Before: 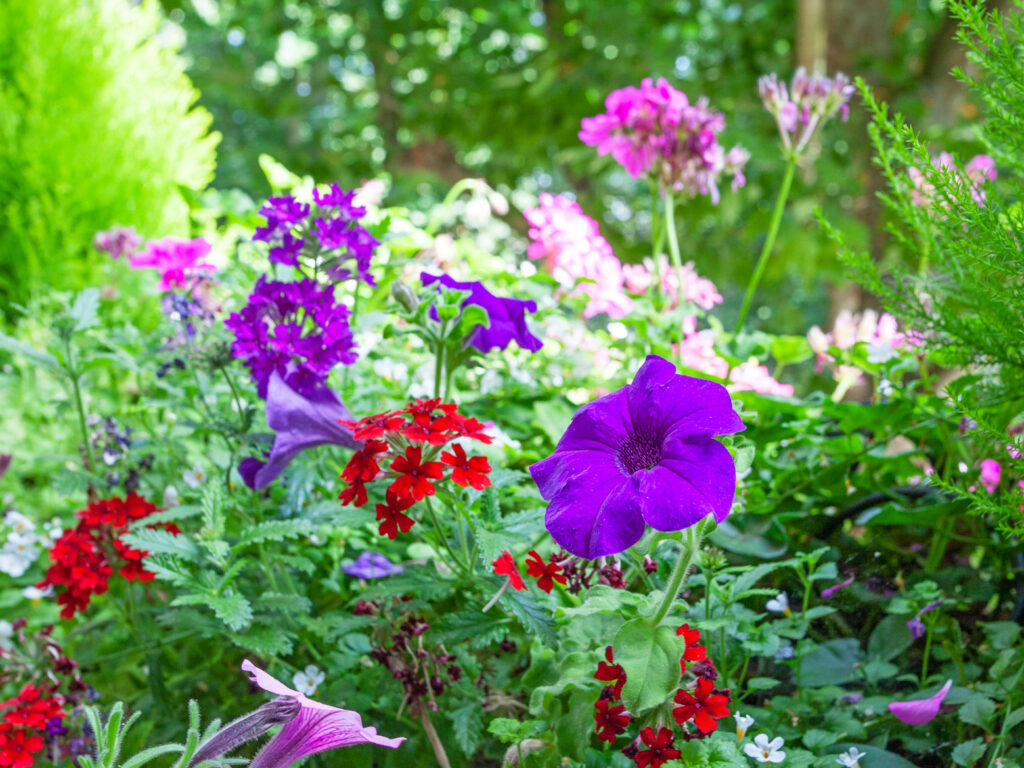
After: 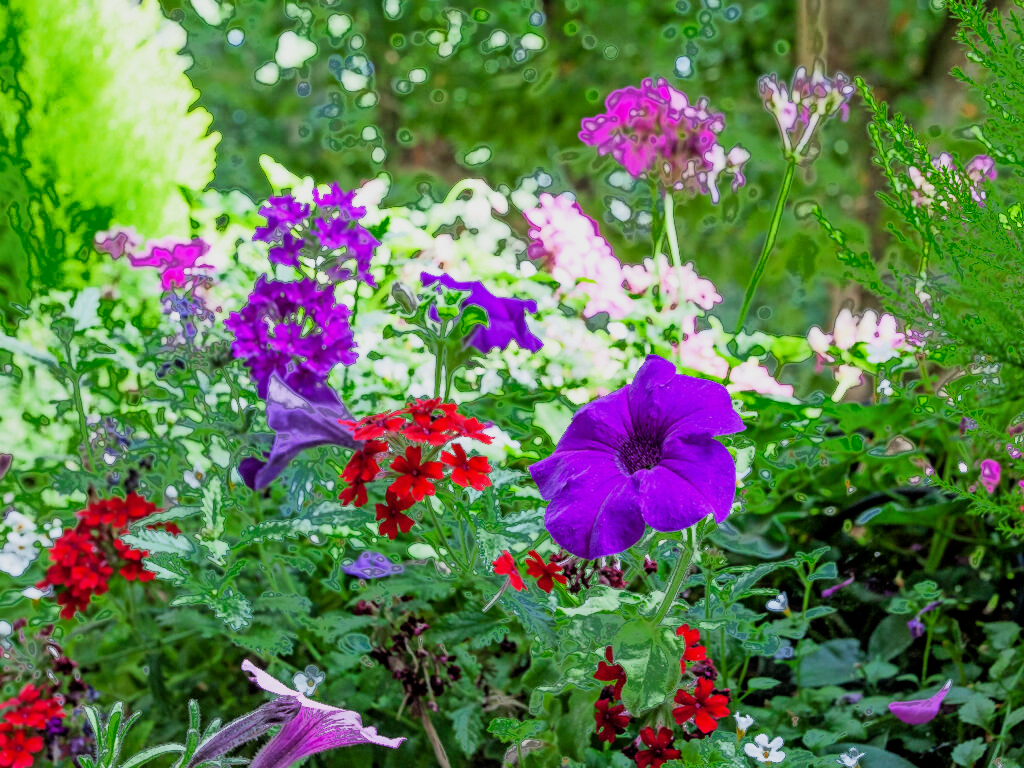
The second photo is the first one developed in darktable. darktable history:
fill light: exposure -0.73 EV, center 0.69, width 2.2
filmic rgb: black relative exposure -5 EV, white relative exposure 3.5 EV, hardness 3.19, contrast 1.3, highlights saturation mix -50%
